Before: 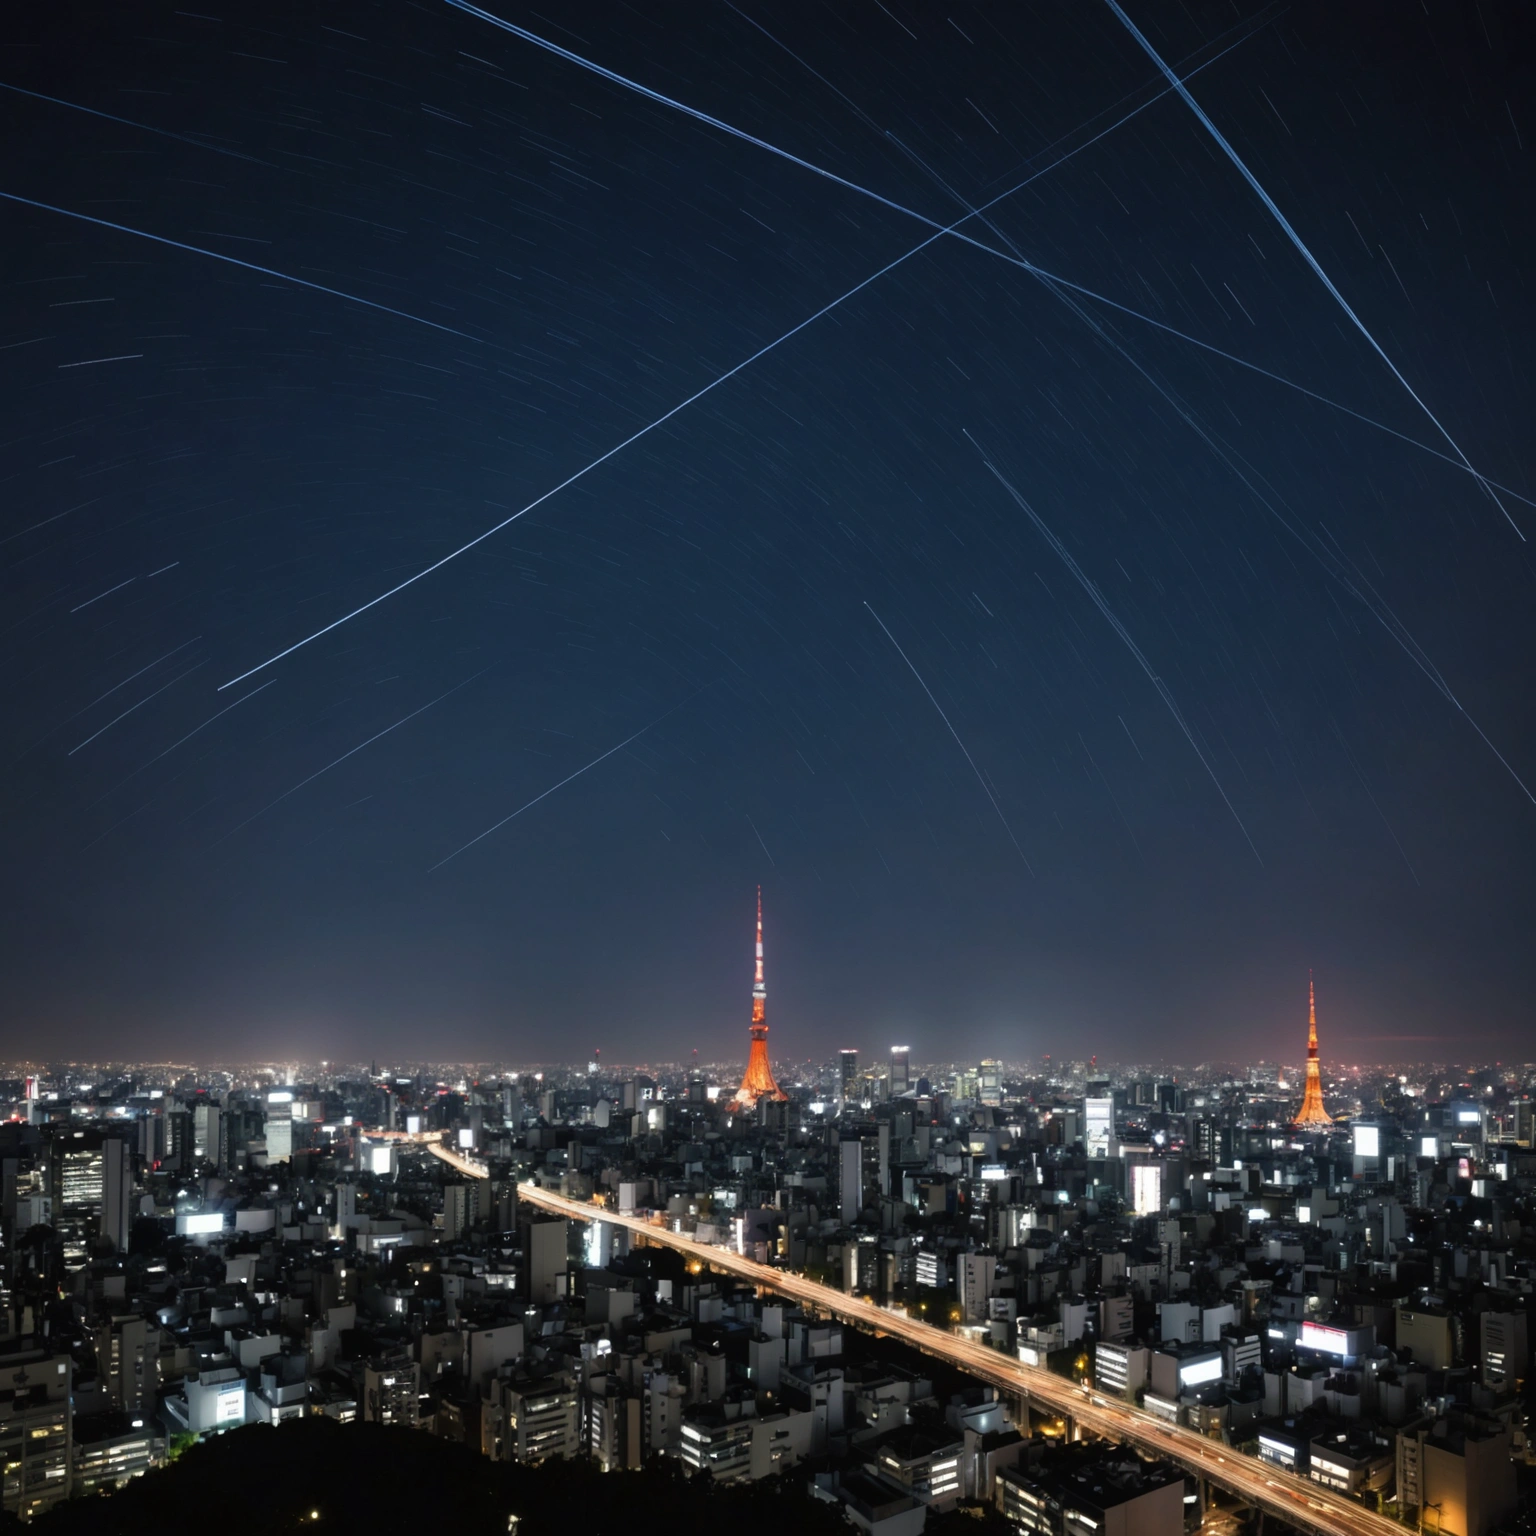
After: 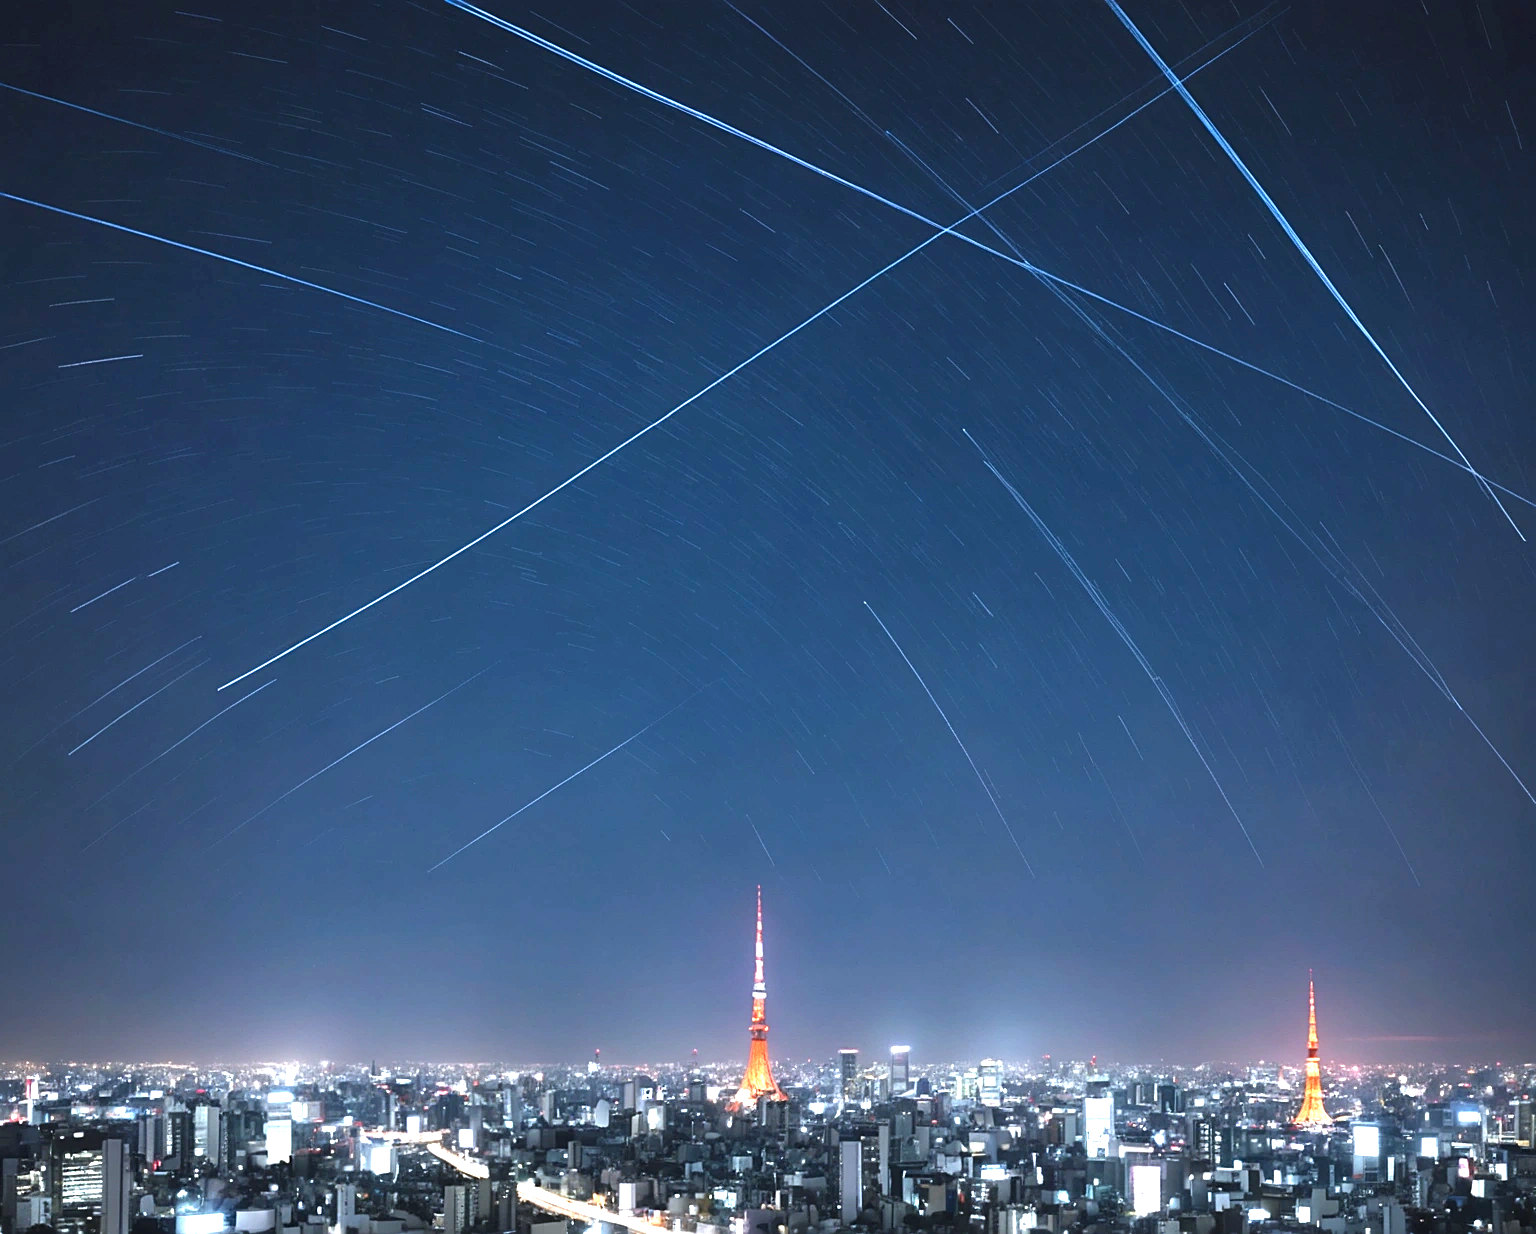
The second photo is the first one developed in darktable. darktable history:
crop: bottom 19.644%
exposure: black level correction 0, exposure 1.6 EV, compensate exposure bias true, compensate highlight preservation false
sharpen: on, module defaults
color calibration: x 0.372, y 0.386, temperature 4283.97 K
